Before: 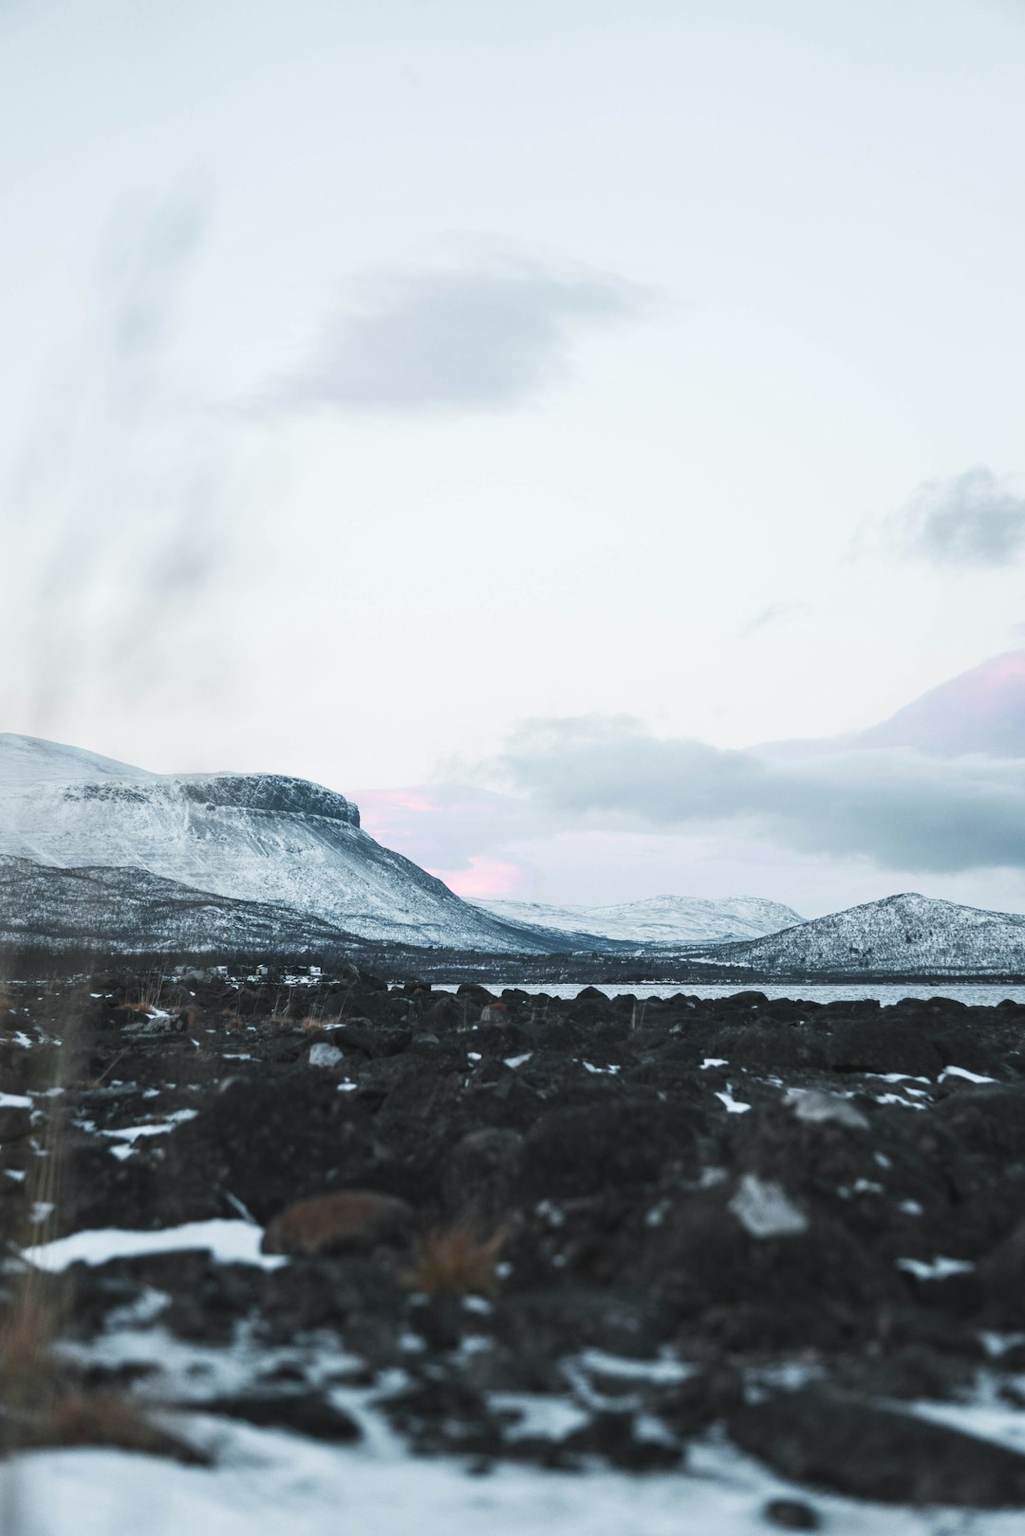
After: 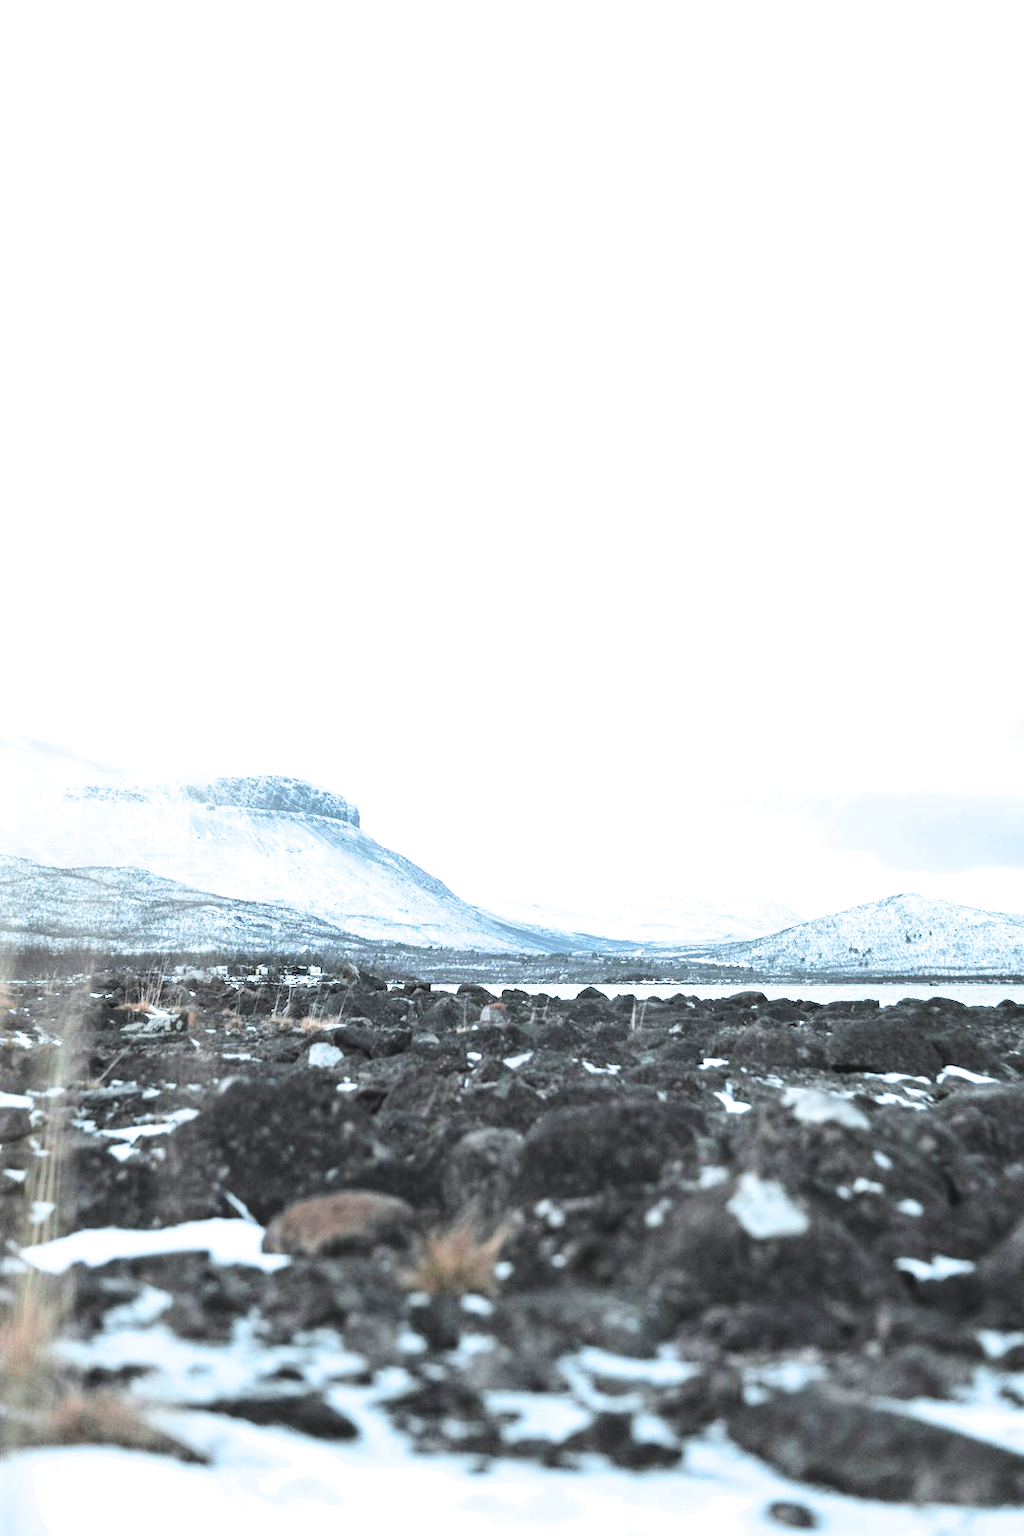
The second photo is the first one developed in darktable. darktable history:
filmic rgb: black relative exposure -7.65 EV, white relative exposure 4.56 EV, hardness 3.61, color science v6 (2022)
tone equalizer: -8 EV -0.75 EV, -7 EV -0.7 EV, -6 EV -0.6 EV, -5 EV -0.4 EV, -3 EV 0.4 EV, -2 EV 0.6 EV, -1 EV 0.7 EV, +0 EV 0.75 EV, edges refinement/feathering 500, mask exposure compensation -1.57 EV, preserve details no
exposure: exposure 2.207 EV, compensate highlight preservation false
contrast brightness saturation: contrast 0.11, saturation -0.17
